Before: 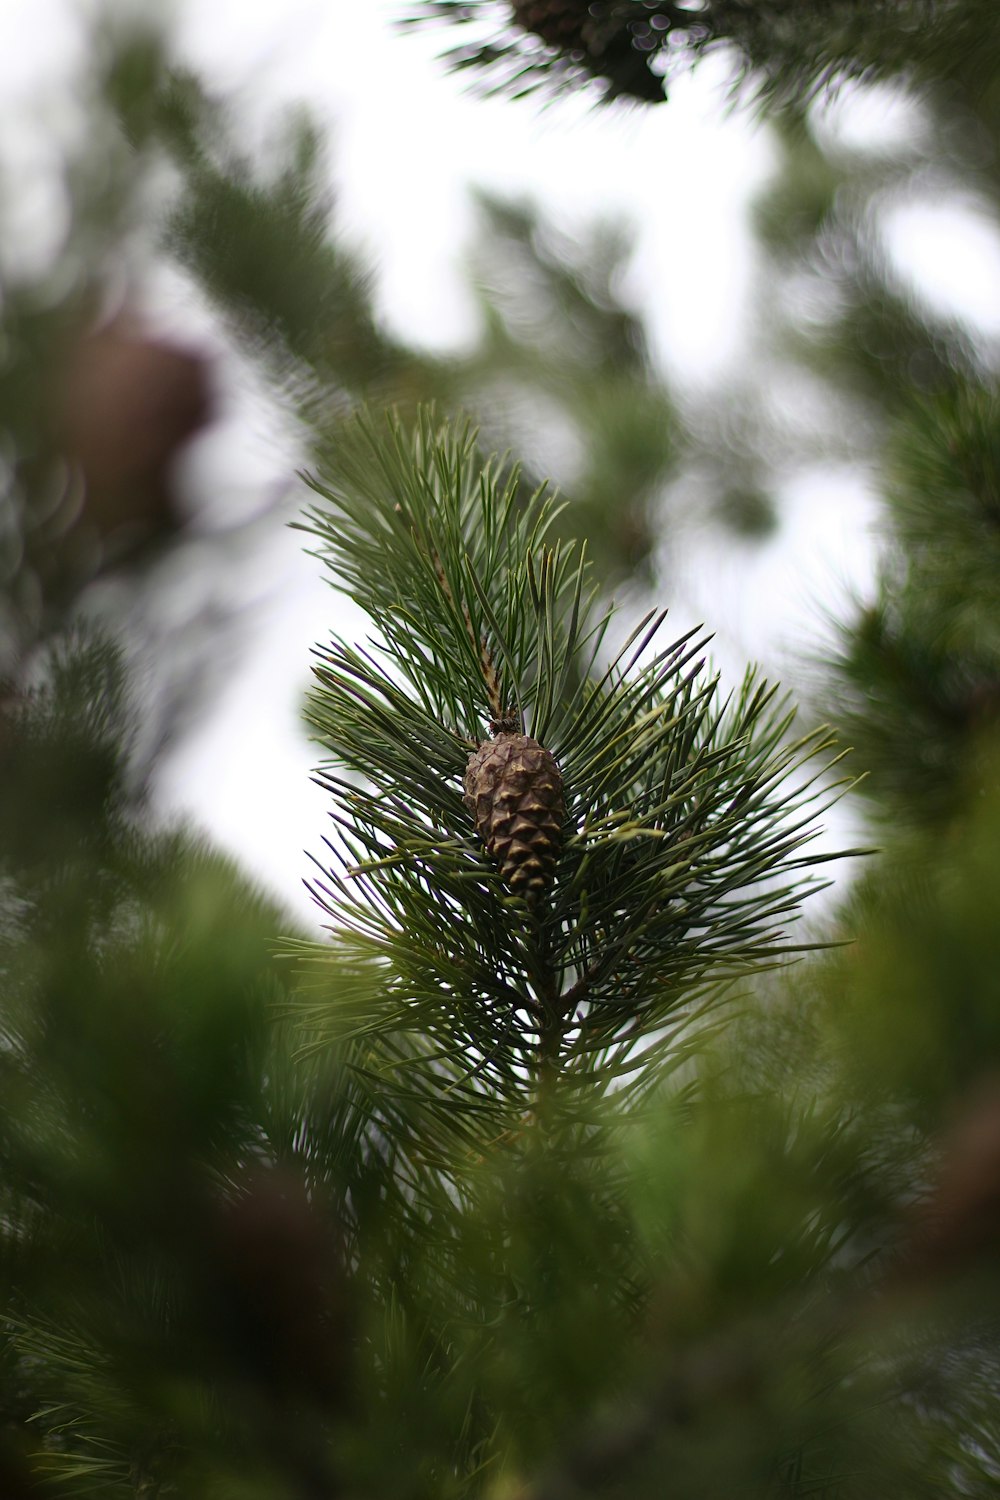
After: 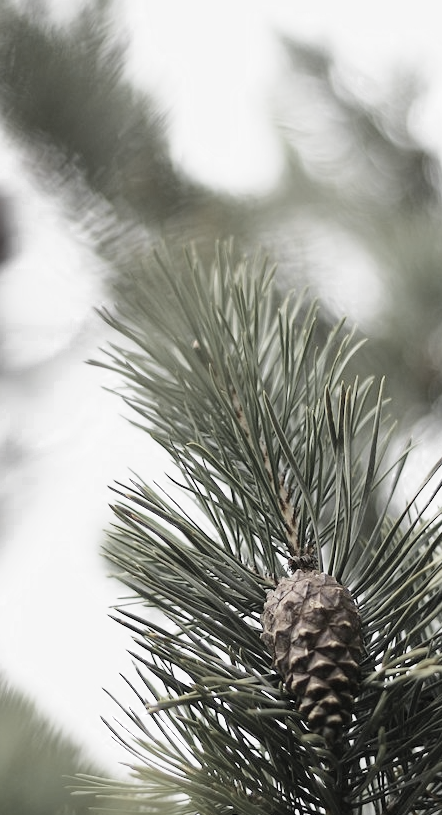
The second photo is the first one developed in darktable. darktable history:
tone curve: curves: ch0 [(0, 0) (0.003, 0.004) (0.011, 0.014) (0.025, 0.032) (0.044, 0.057) (0.069, 0.089) (0.1, 0.128) (0.136, 0.174) (0.177, 0.227) (0.224, 0.287) (0.277, 0.354) (0.335, 0.427) (0.399, 0.507) (0.468, 0.582) (0.543, 0.653) (0.623, 0.726) (0.709, 0.799) (0.801, 0.876) (0.898, 0.937) (1, 1)], color space Lab, independent channels, preserve colors none
color zones: curves: ch0 [(0, 0.613) (0.01, 0.613) (0.245, 0.448) (0.498, 0.529) (0.642, 0.665) (0.879, 0.777) (0.99, 0.613)]; ch1 [(0, 0.035) (0.121, 0.189) (0.259, 0.197) (0.415, 0.061) (0.589, 0.022) (0.732, 0.022) (0.857, 0.026) (0.991, 0.053)]
crop: left 20.242%, top 10.897%, right 35.472%, bottom 34.703%
base curve: curves: ch0 [(0, 0) (0.088, 0.125) (0.176, 0.251) (0.354, 0.501) (0.613, 0.749) (1, 0.877)], preserve colors none
